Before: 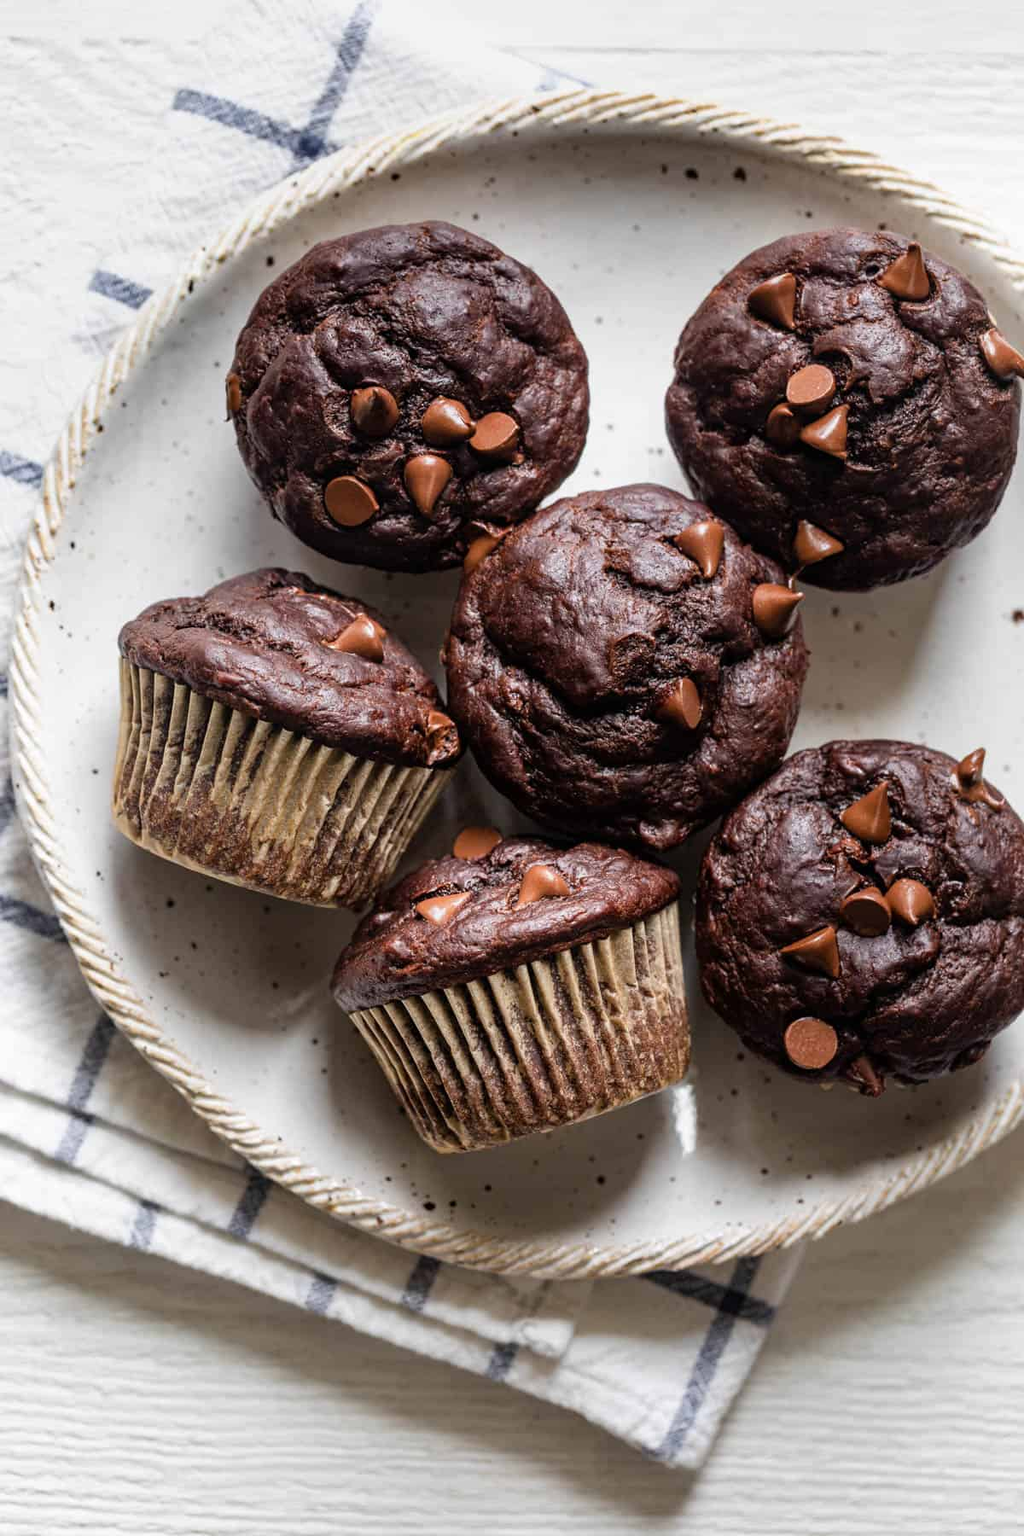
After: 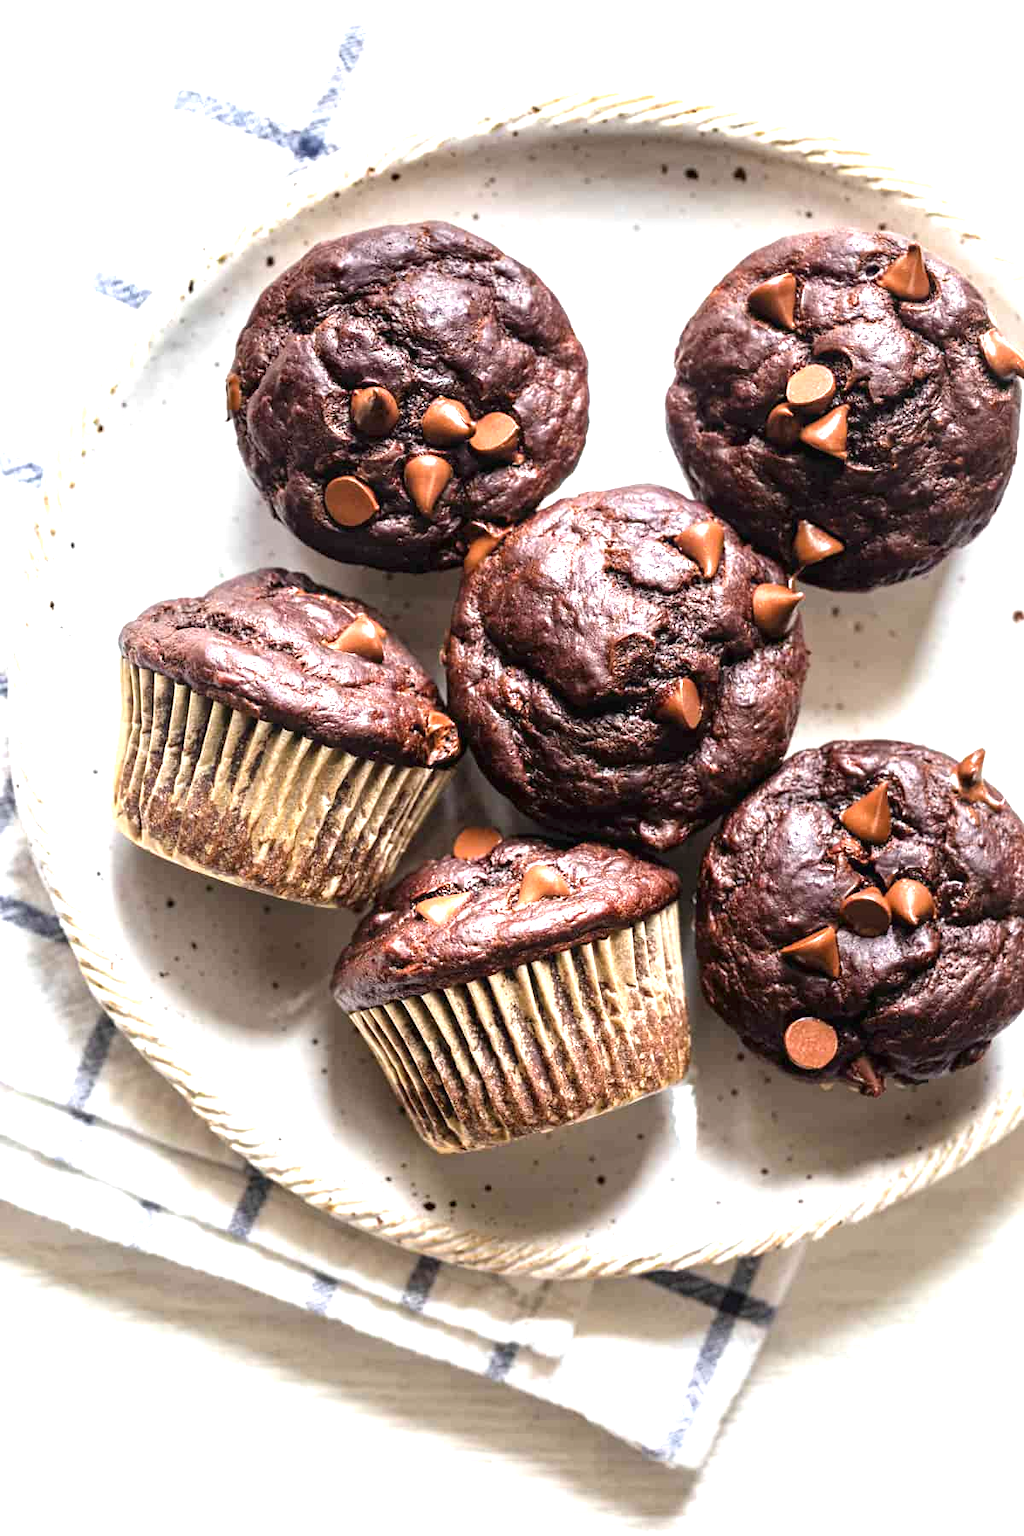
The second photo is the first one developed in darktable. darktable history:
exposure: black level correction 0, exposure 1.366 EV, compensate exposure bias true, compensate highlight preservation false
